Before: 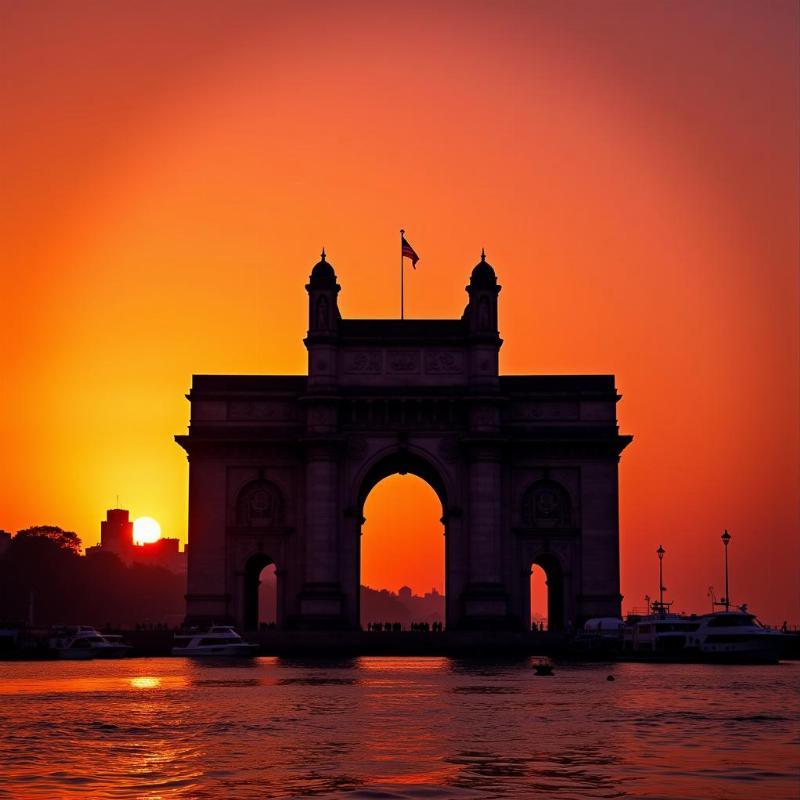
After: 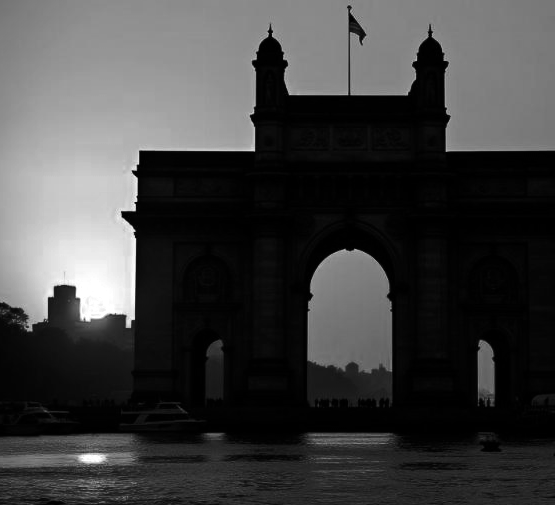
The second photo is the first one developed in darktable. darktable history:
crop: left 6.748%, top 28.021%, right 23.765%, bottom 8.826%
tone equalizer: edges refinement/feathering 500, mask exposure compensation -1.57 EV, preserve details no
base curve: curves: ch0 [(0, 0) (0.74, 0.67) (1, 1)], exposure shift 0.577, preserve colors none
contrast brightness saturation: contrast 0.283
color zones: curves: ch0 [(0.002, 0.593) (0.143, 0.417) (0.285, 0.541) (0.455, 0.289) (0.608, 0.327) (0.727, 0.283) (0.869, 0.571) (1, 0.603)]; ch1 [(0, 0) (0.143, 0) (0.286, 0) (0.429, 0) (0.571, 0) (0.714, 0) (0.857, 0)]
